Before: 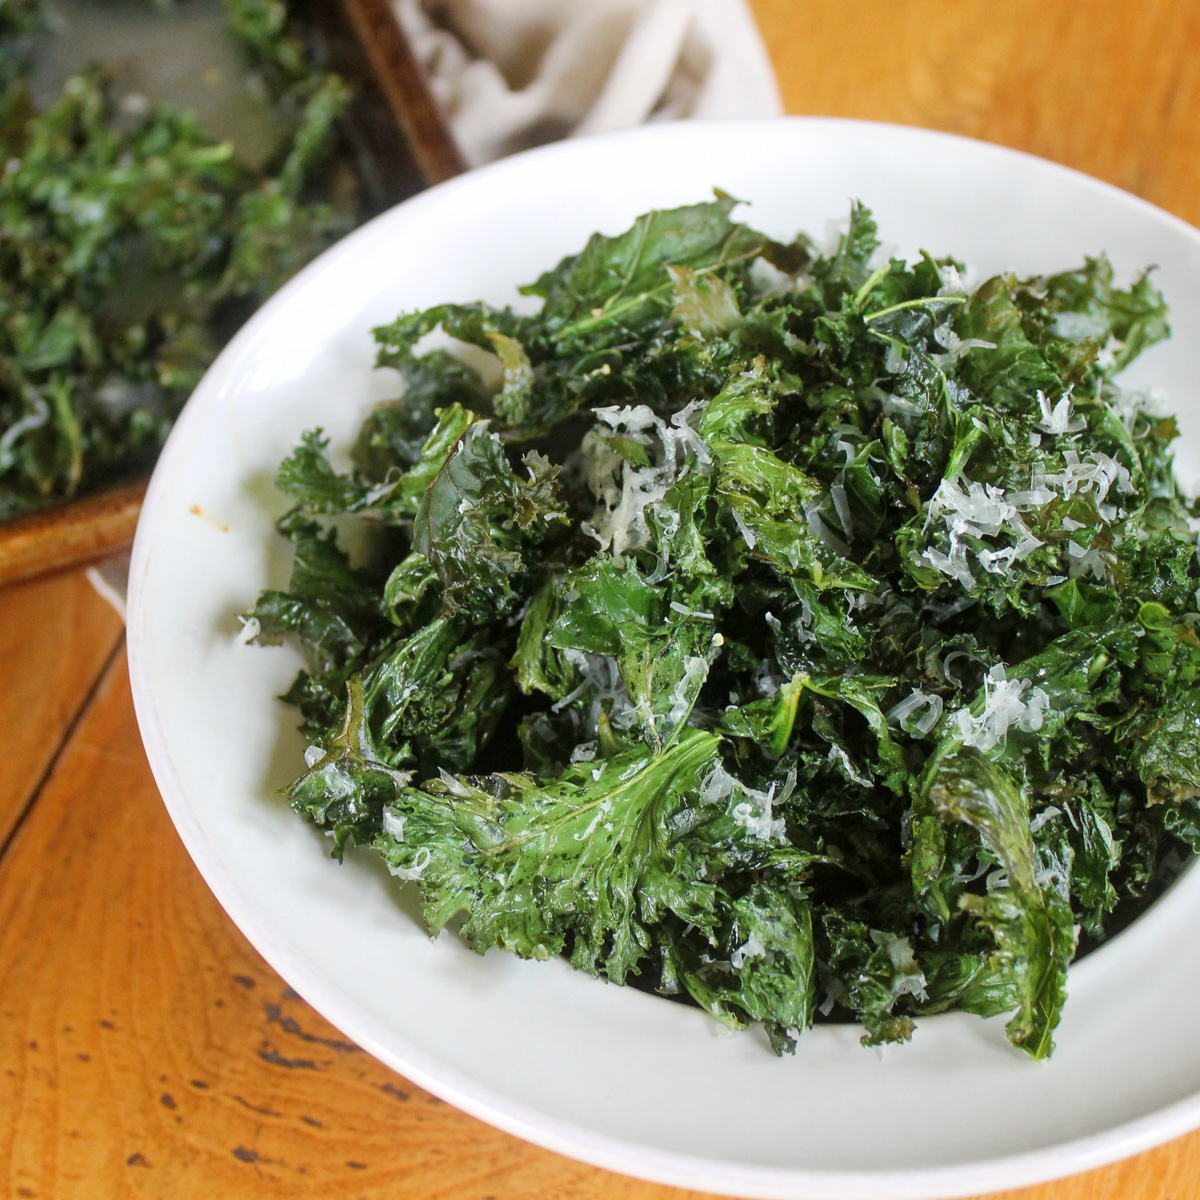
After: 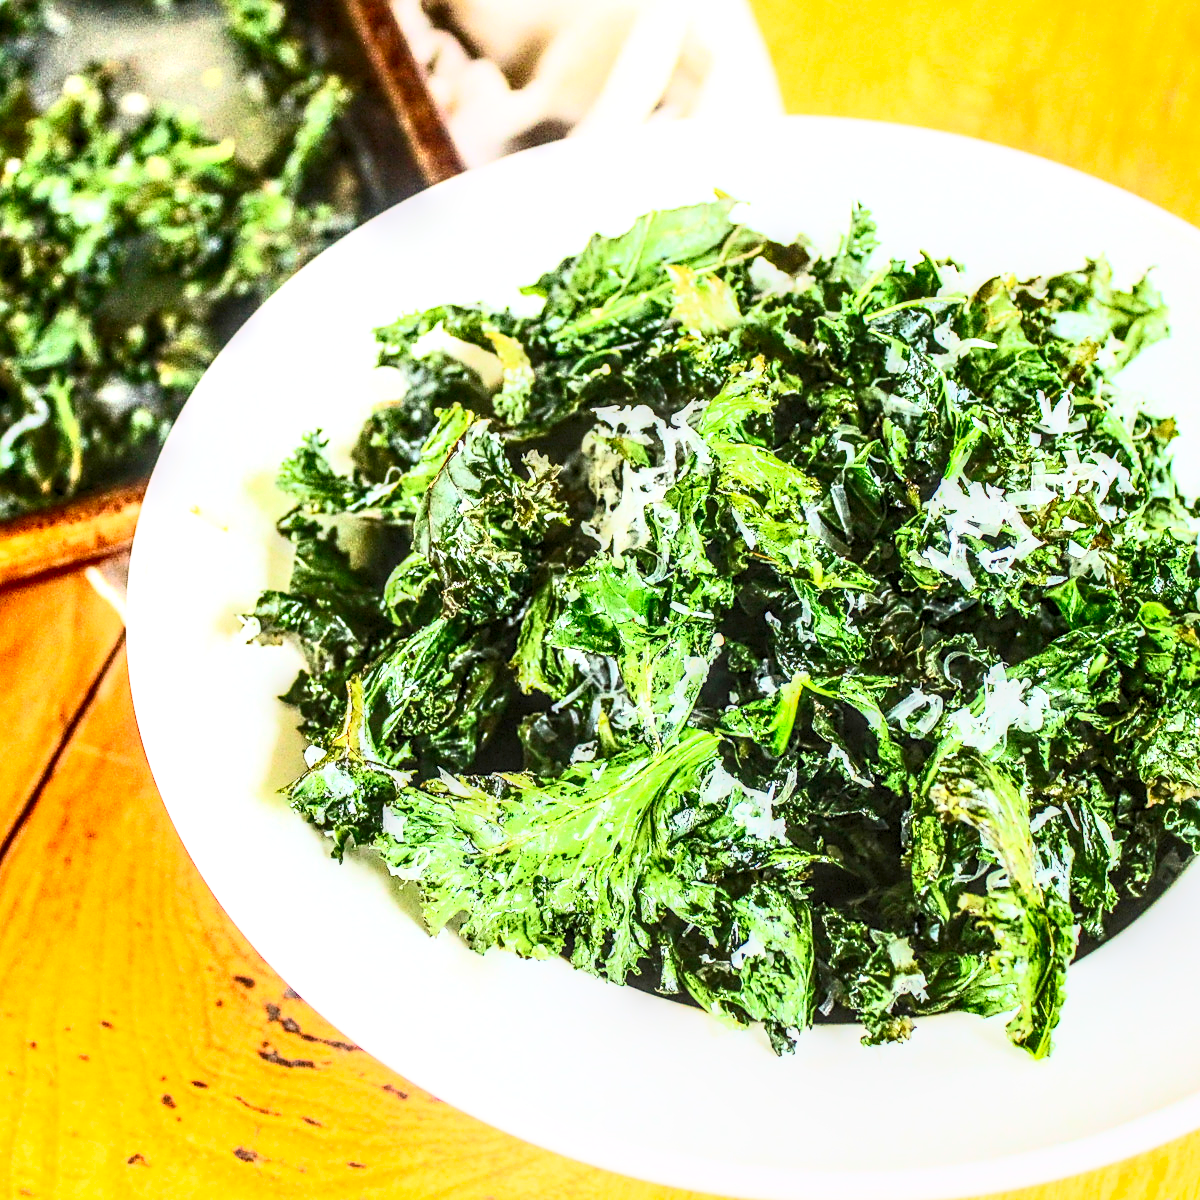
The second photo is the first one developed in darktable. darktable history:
local contrast: highlights 0%, shadows 0%, detail 182%
sharpen: amount 0.478
tone equalizer: on, module defaults
contrast brightness saturation: contrast 0.83, brightness 0.59, saturation 0.59
base curve: curves: ch0 [(0, 0) (0.204, 0.334) (0.55, 0.733) (1, 1)], preserve colors none
